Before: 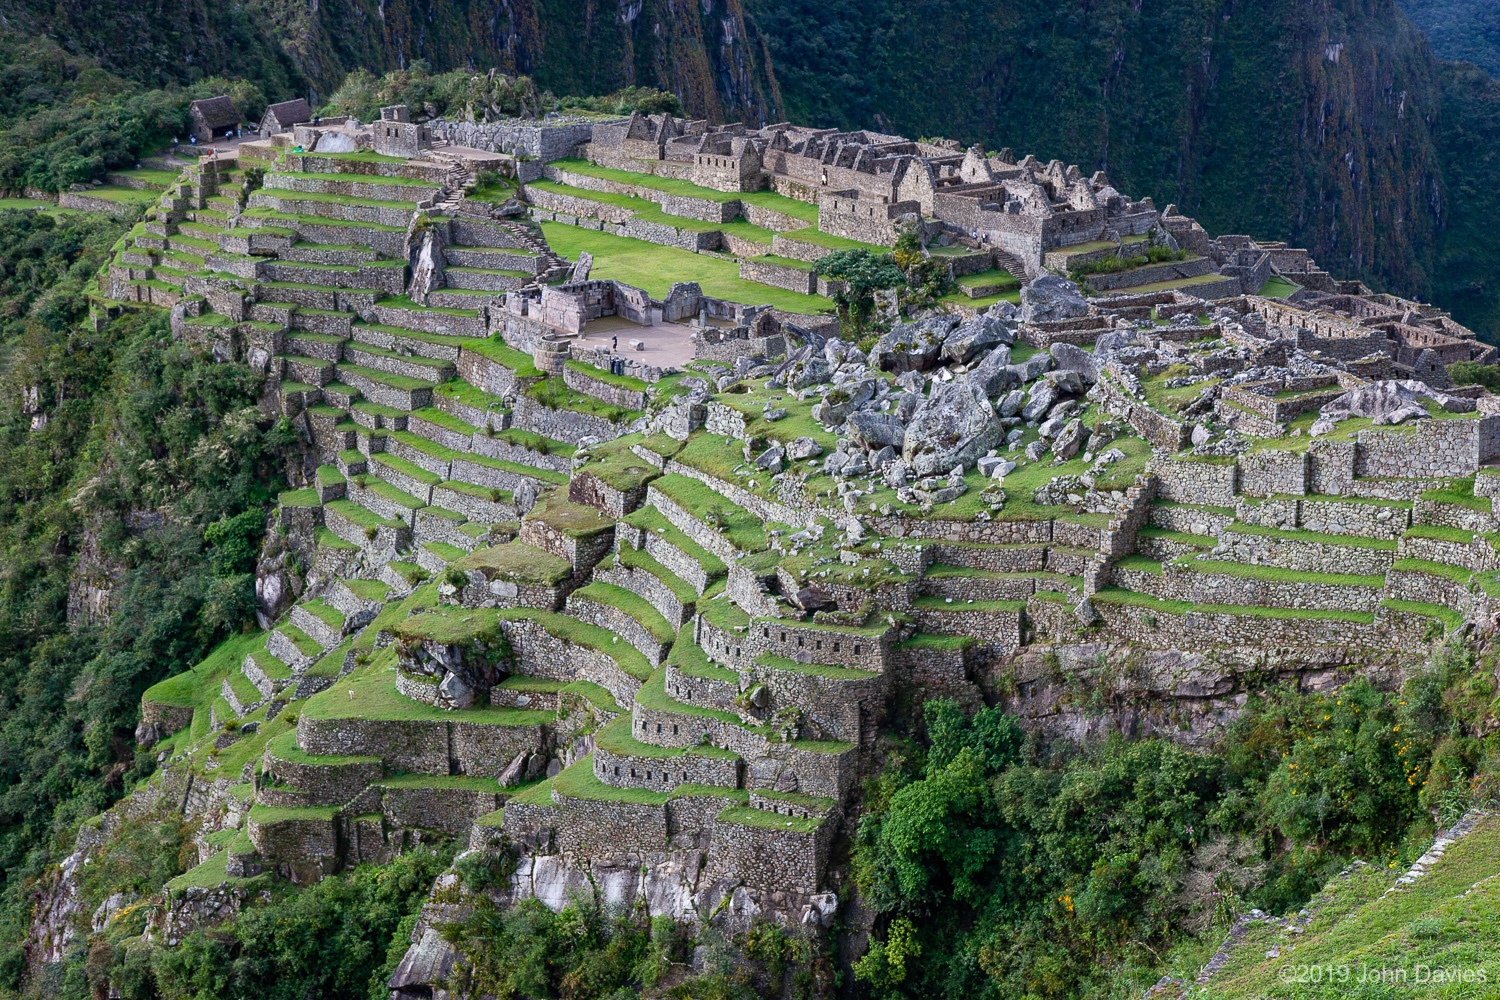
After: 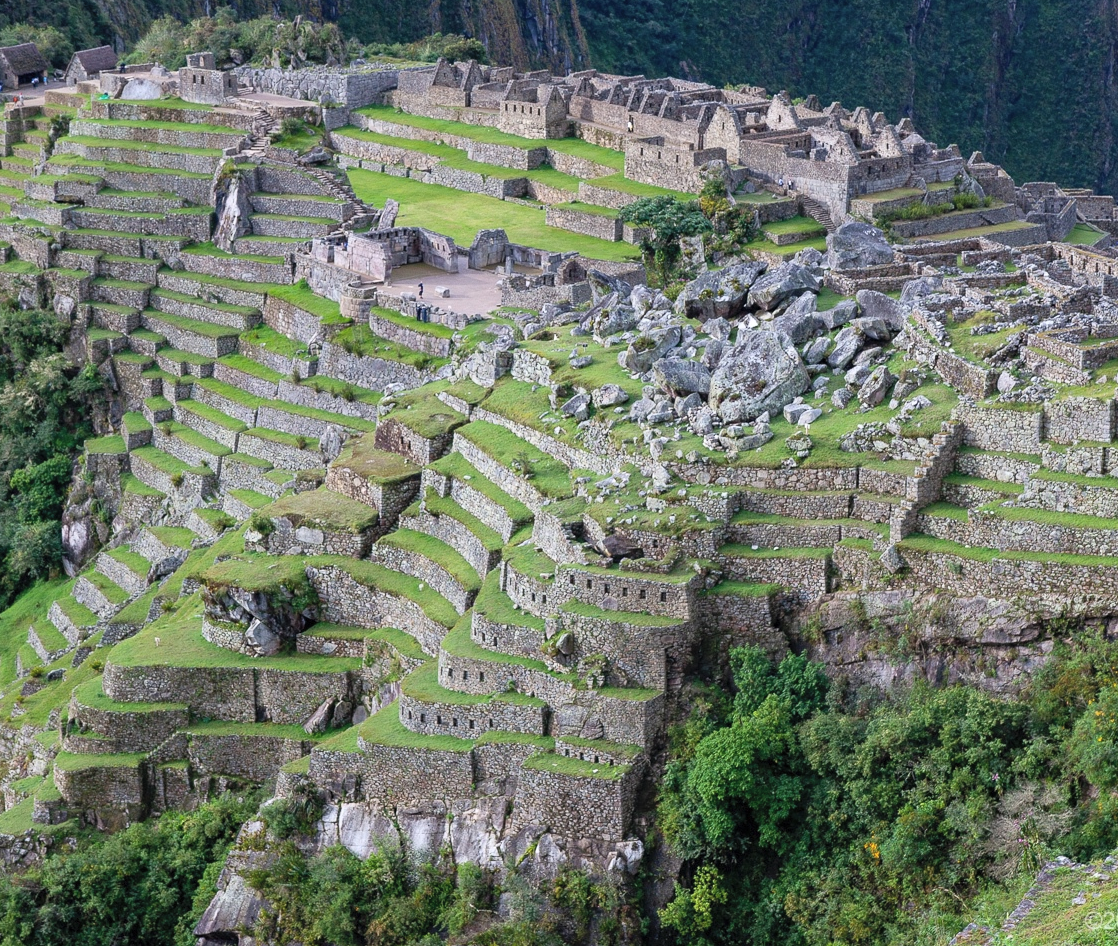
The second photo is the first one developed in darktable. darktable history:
crop and rotate: left 12.937%, top 5.325%, right 12.52%
contrast brightness saturation: brightness 0.126
tone equalizer: on, module defaults
